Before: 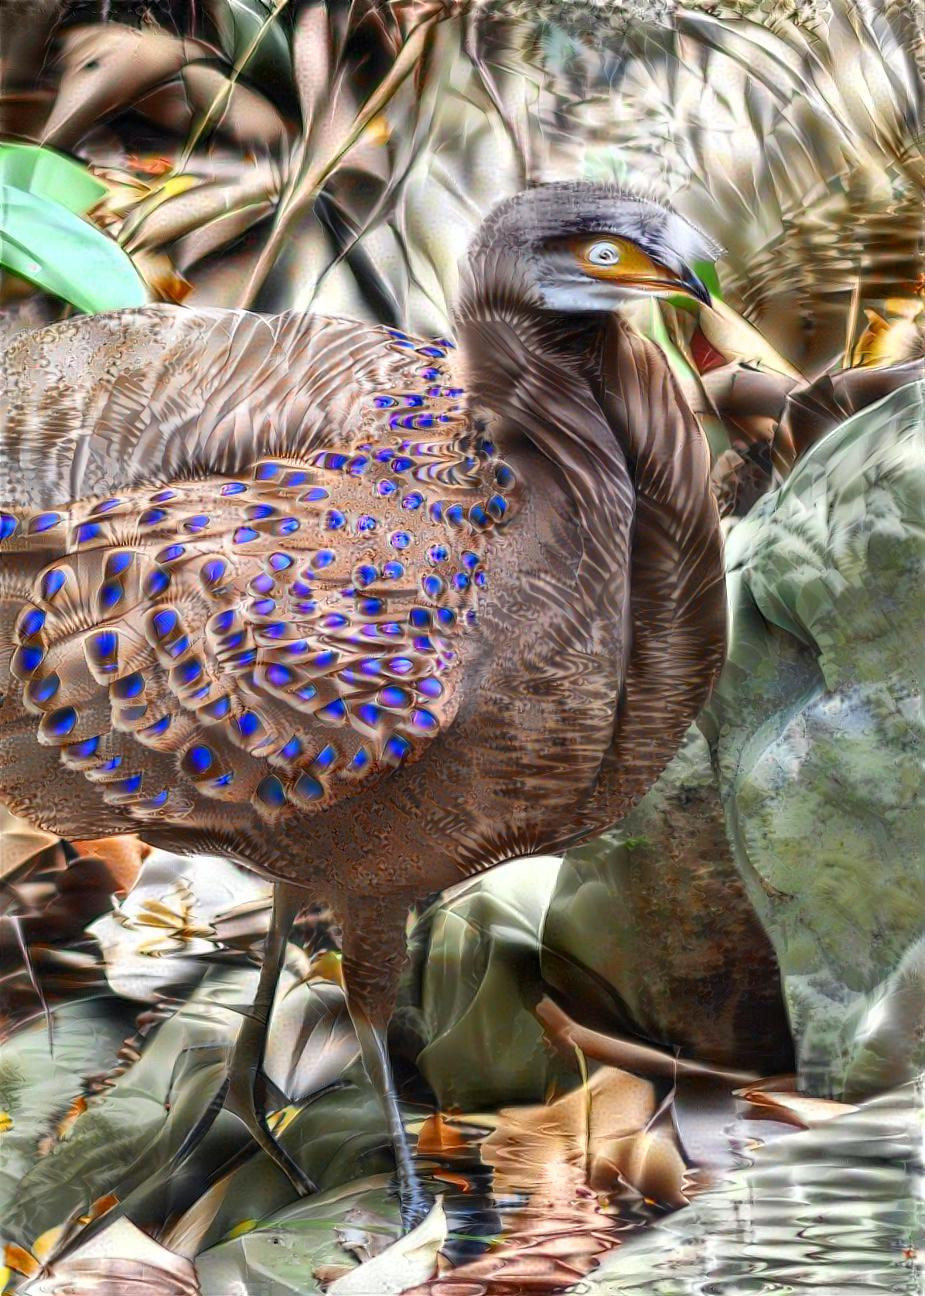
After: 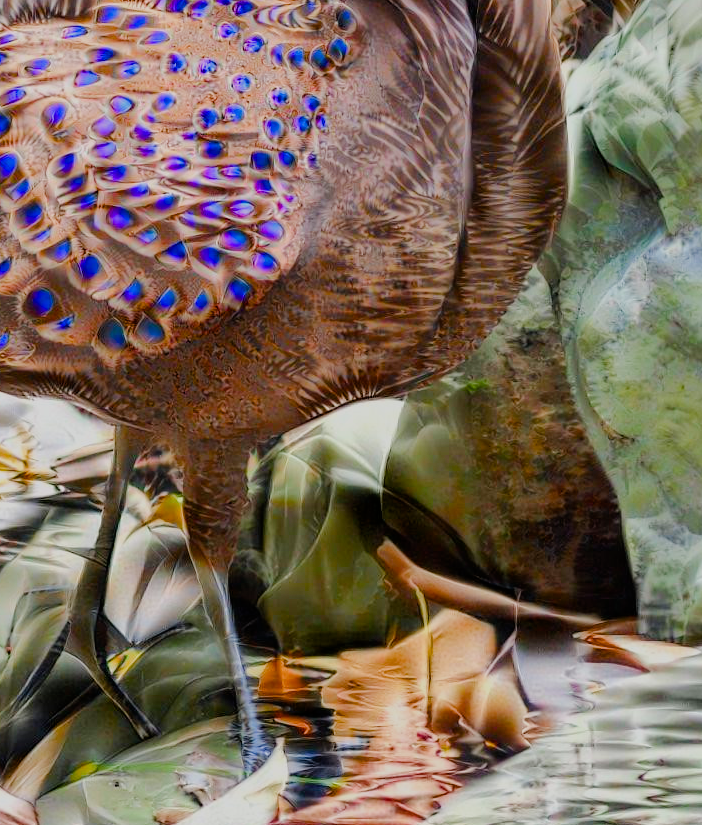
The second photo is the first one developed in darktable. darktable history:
exposure: compensate highlight preservation false
filmic rgb: black relative exposure -7.65 EV, white relative exposure 4.56 EV, threshold 3.03 EV, hardness 3.61, enable highlight reconstruction true
color balance rgb: shadows lift › hue 86.82°, linear chroma grading › global chroma 8.798%, perceptual saturation grading › global saturation 20%, perceptual saturation grading › highlights -25.47%, perceptual saturation grading › shadows 25.815%, perceptual brilliance grading › mid-tones 10.661%, perceptual brilliance grading › shadows 14.361%
crop and rotate: left 17.276%, top 35.291%, right 6.806%, bottom 1.025%
